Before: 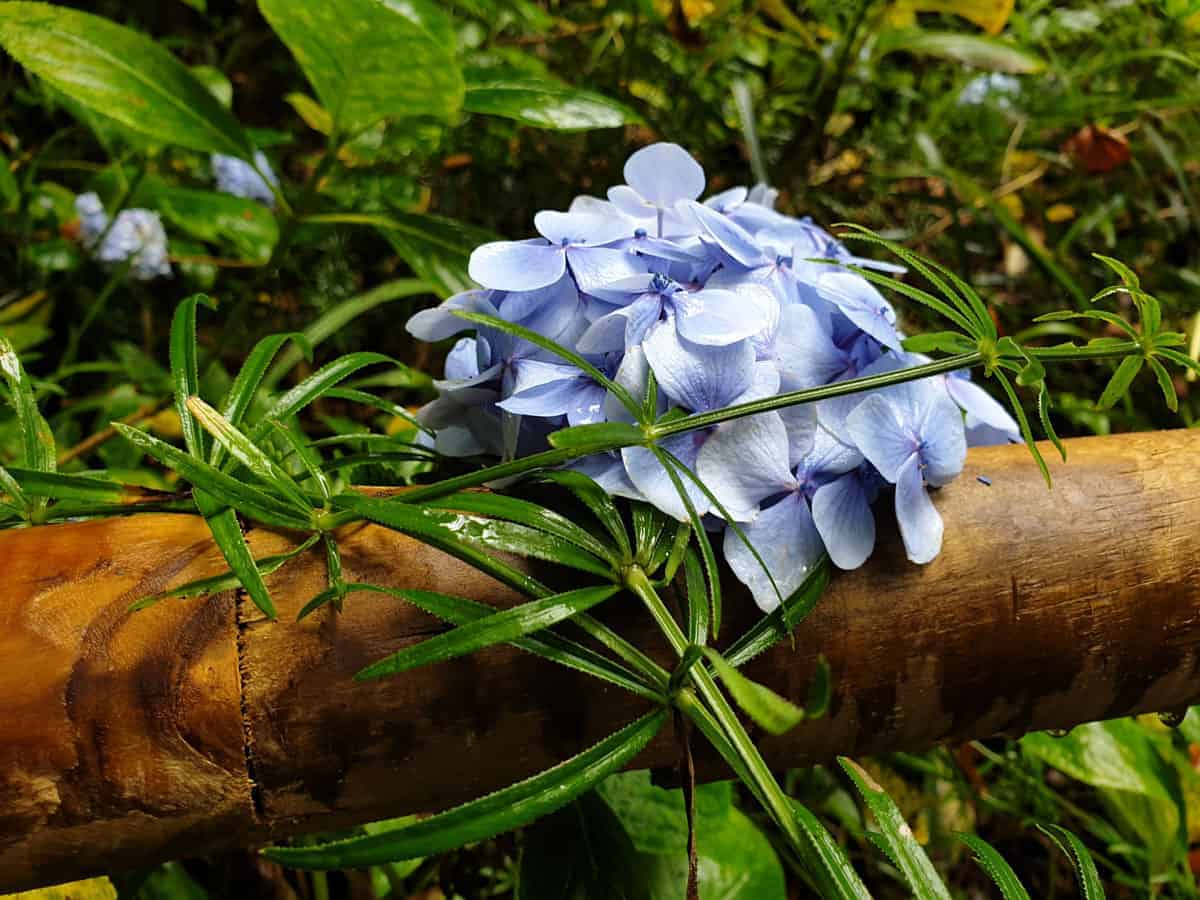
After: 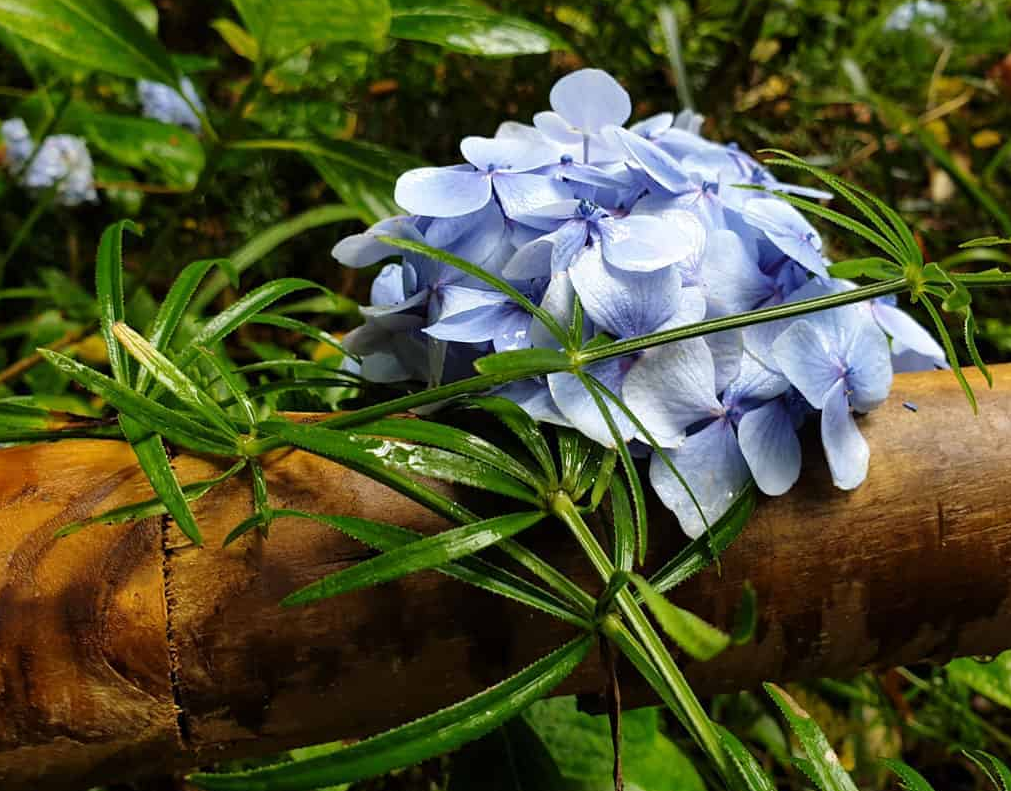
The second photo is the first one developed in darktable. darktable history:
crop: left 6.208%, top 8.245%, right 9.53%, bottom 3.778%
